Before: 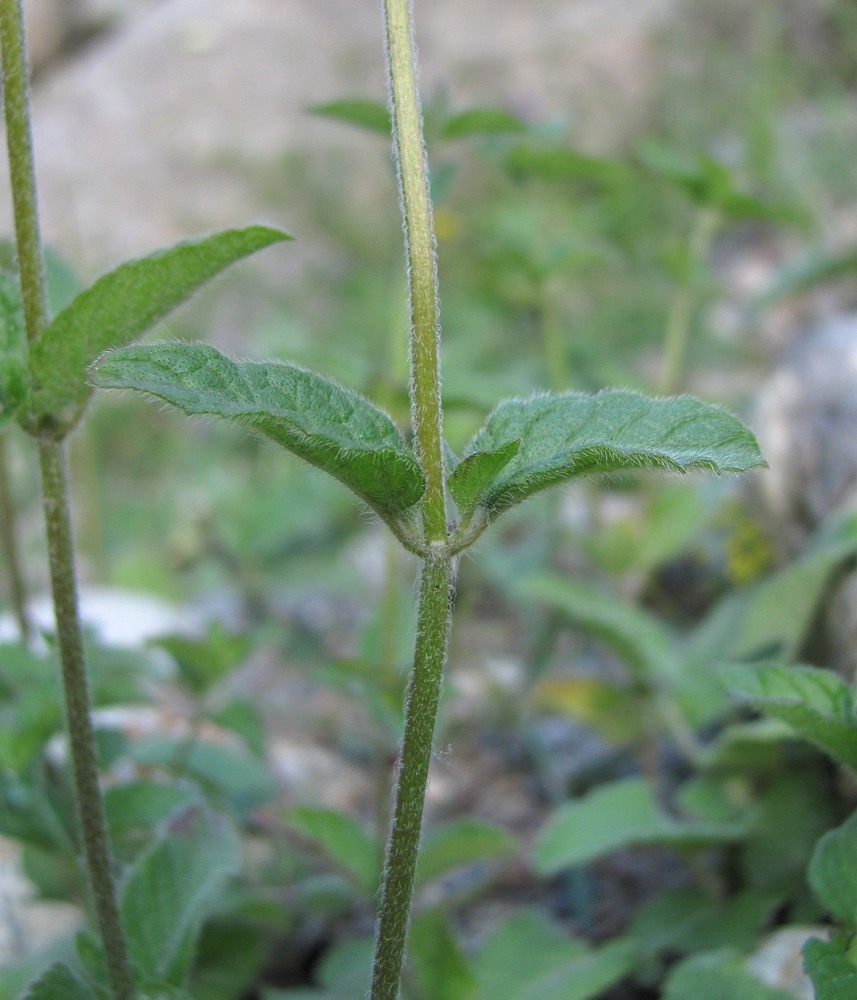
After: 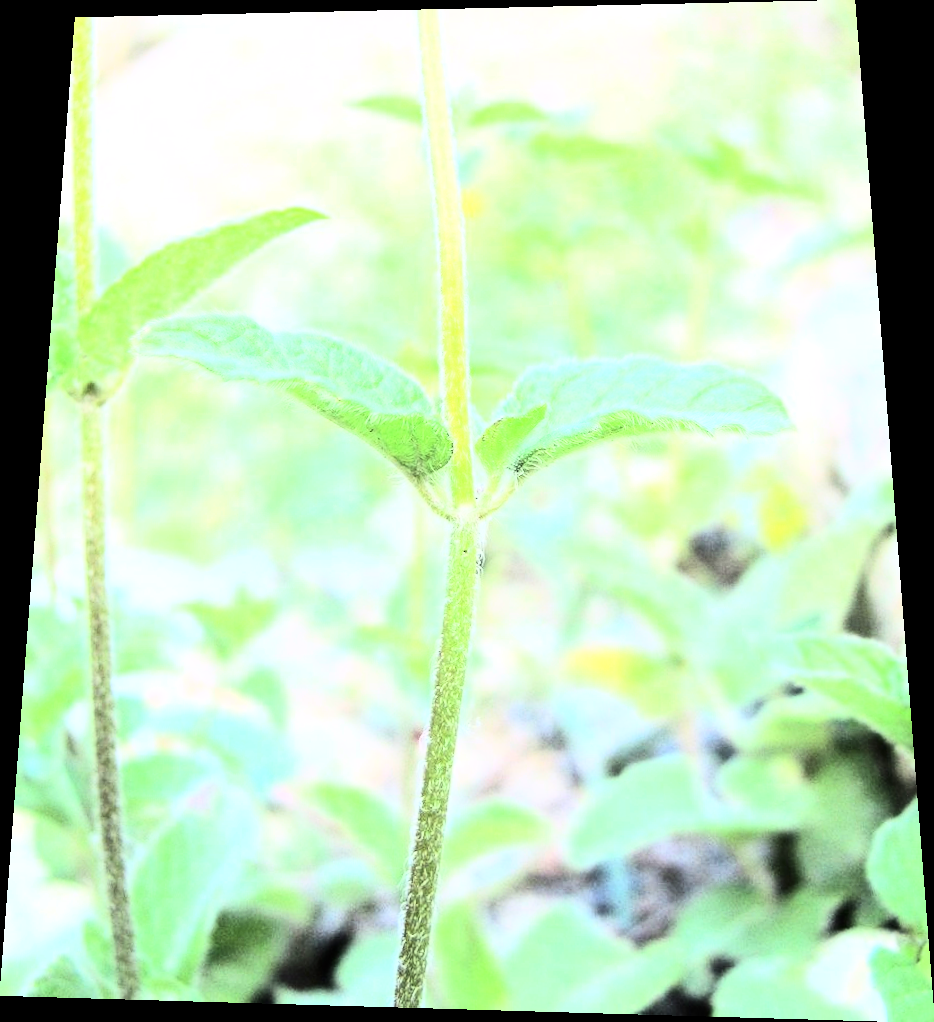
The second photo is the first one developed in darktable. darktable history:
exposure: exposure 1.223 EV, compensate highlight preservation false
contrast brightness saturation: contrast 0.28
rotate and perspective: rotation 0.128°, lens shift (vertical) -0.181, lens shift (horizontal) -0.044, shear 0.001, automatic cropping off
rgb curve: curves: ch0 [(0, 0) (0.21, 0.15) (0.24, 0.21) (0.5, 0.75) (0.75, 0.96) (0.89, 0.99) (1, 1)]; ch1 [(0, 0.02) (0.21, 0.13) (0.25, 0.2) (0.5, 0.67) (0.75, 0.9) (0.89, 0.97) (1, 1)]; ch2 [(0, 0.02) (0.21, 0.13) (0.25, 0.2) (0.5, 0.67) (0.75, 0.9) (0.89, 0.97) (1, 1)], compensate middle gray true
